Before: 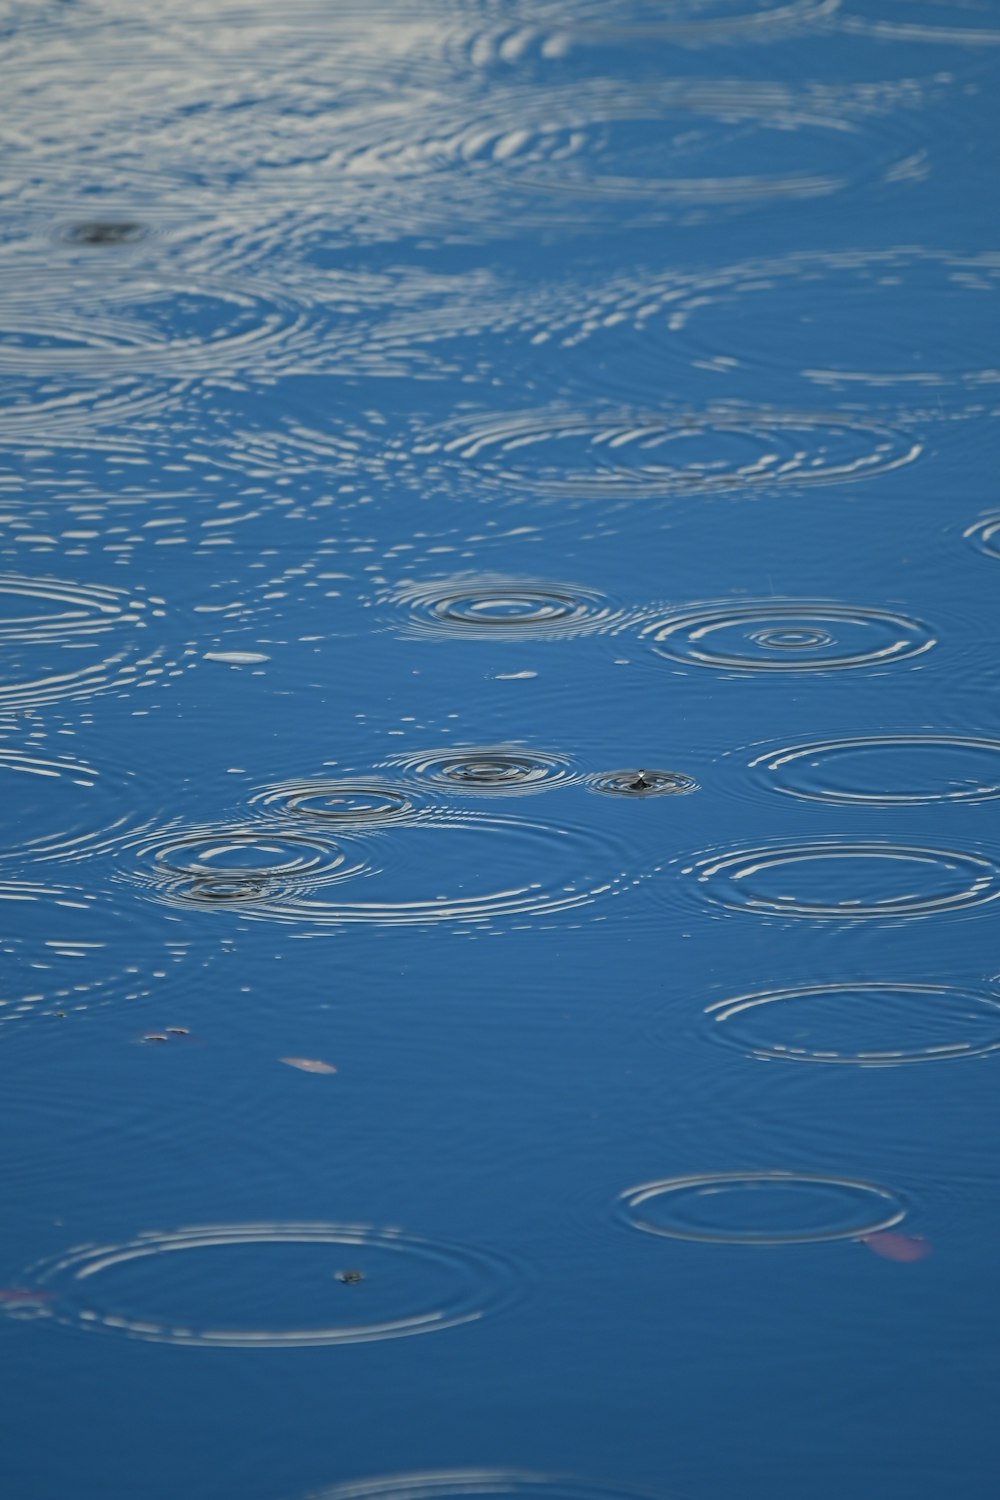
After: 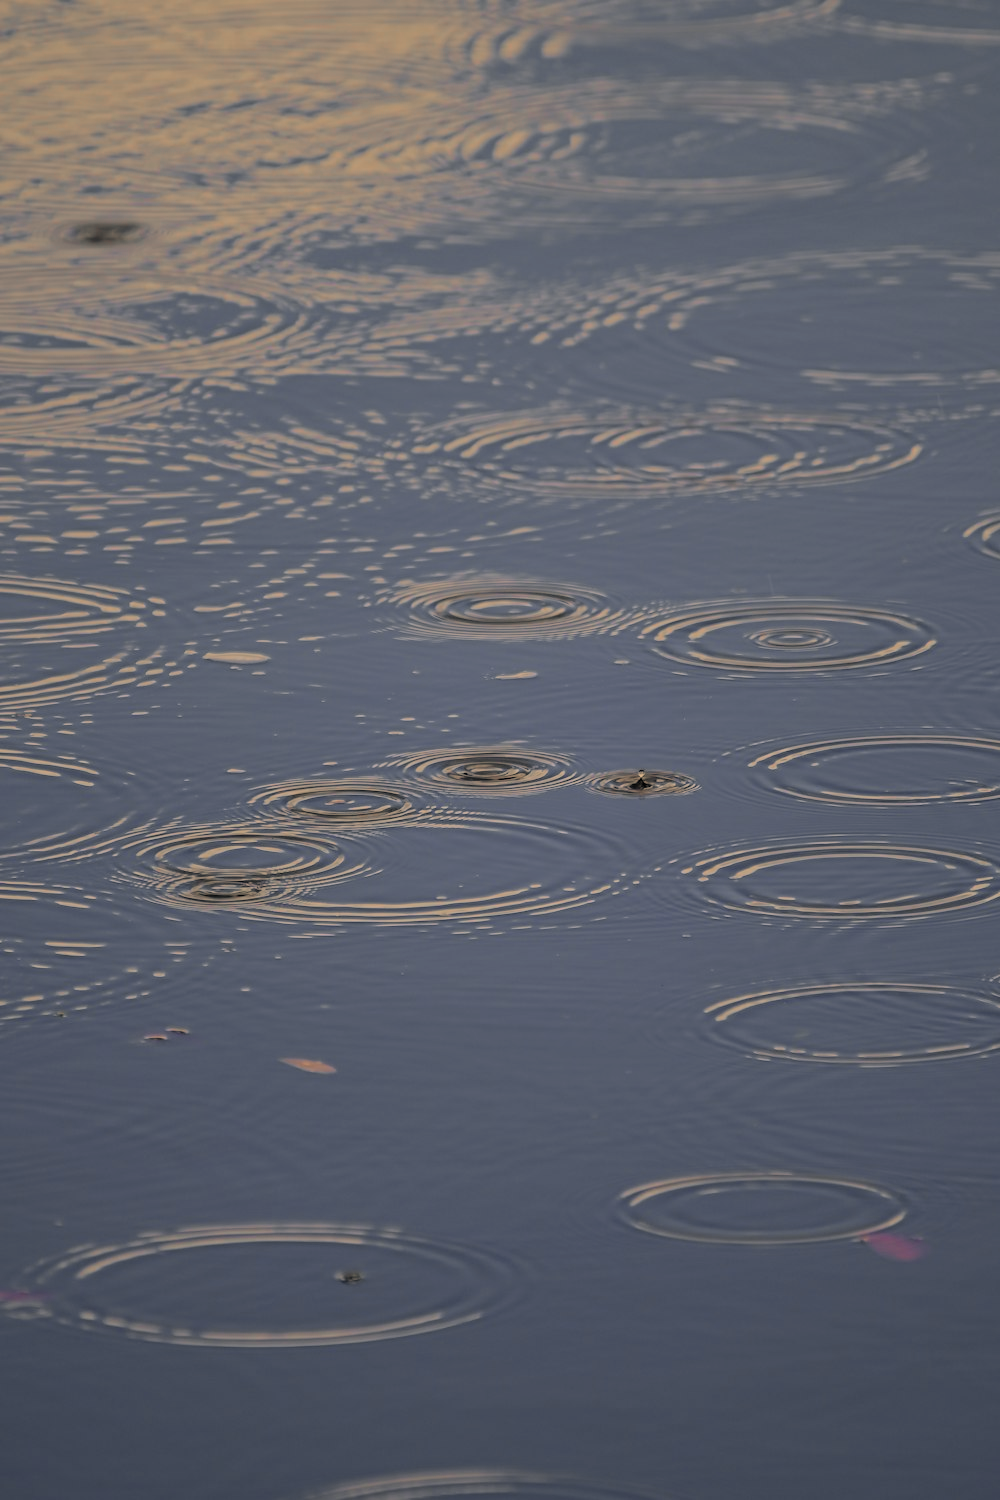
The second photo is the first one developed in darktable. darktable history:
filmic rgb: black relative exposure -8.42 EV, white relative exposure 4.68 EV, hardness 3.82, color science v6 (2022)
shadows and highlights: radius 331.84, shadows 53.55, highlights -100, compress 94.63%, highlights color adjustment 73.23%, soften with gaussian
color zones: curves: ch0 [(0, 0.48) (0.209, 0.398) (0.305, 0.332) (0.429, 0.493) (0.571, 0.5) (0.714, 0.5) (0.857, 0.5) (1, 0.48)]; ch1 [(0, 0.736) (0.143, 0.625) (0.225, 0.371) (0.429, 0.256) (0.571, 0.241) (0.714, 0.213) (0.857, 0.48) (1, 0.736)]; ch2 [(0, 0.448) (0.143, 0.498) (0.286, 0.5) (0.429, 0.5) (0.571, 0.5) (0.714, 0.5) (0.857, 0.5) (1, 0.448)]
color correction: highlights a* 15, highlights b* 31.55
